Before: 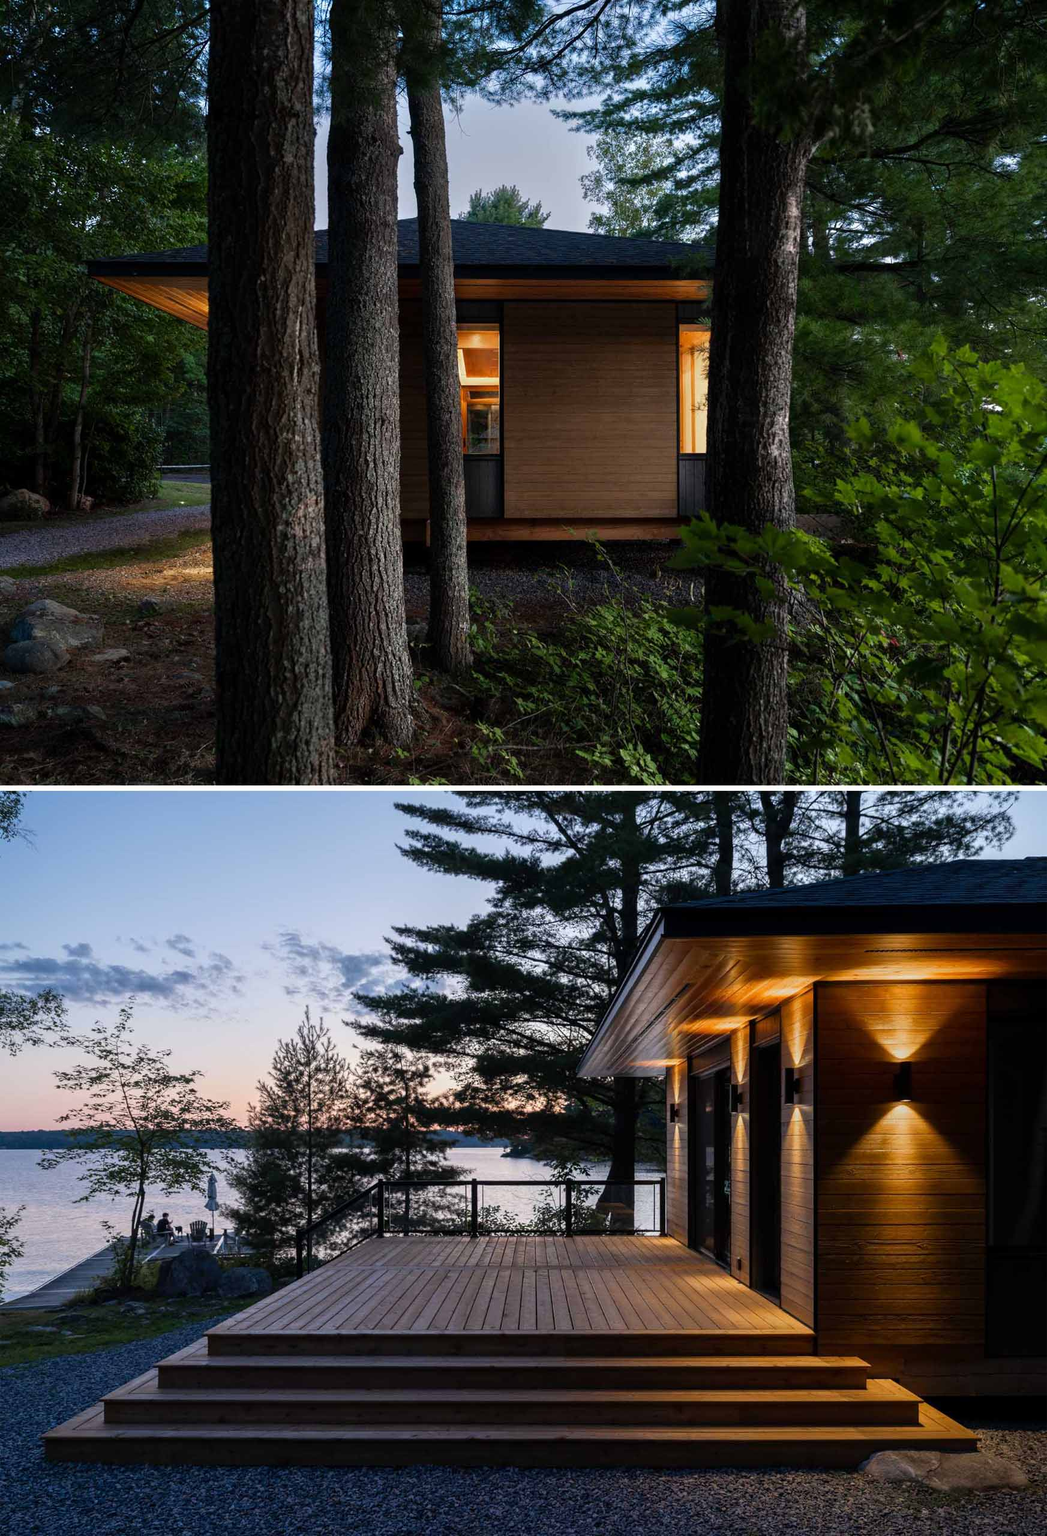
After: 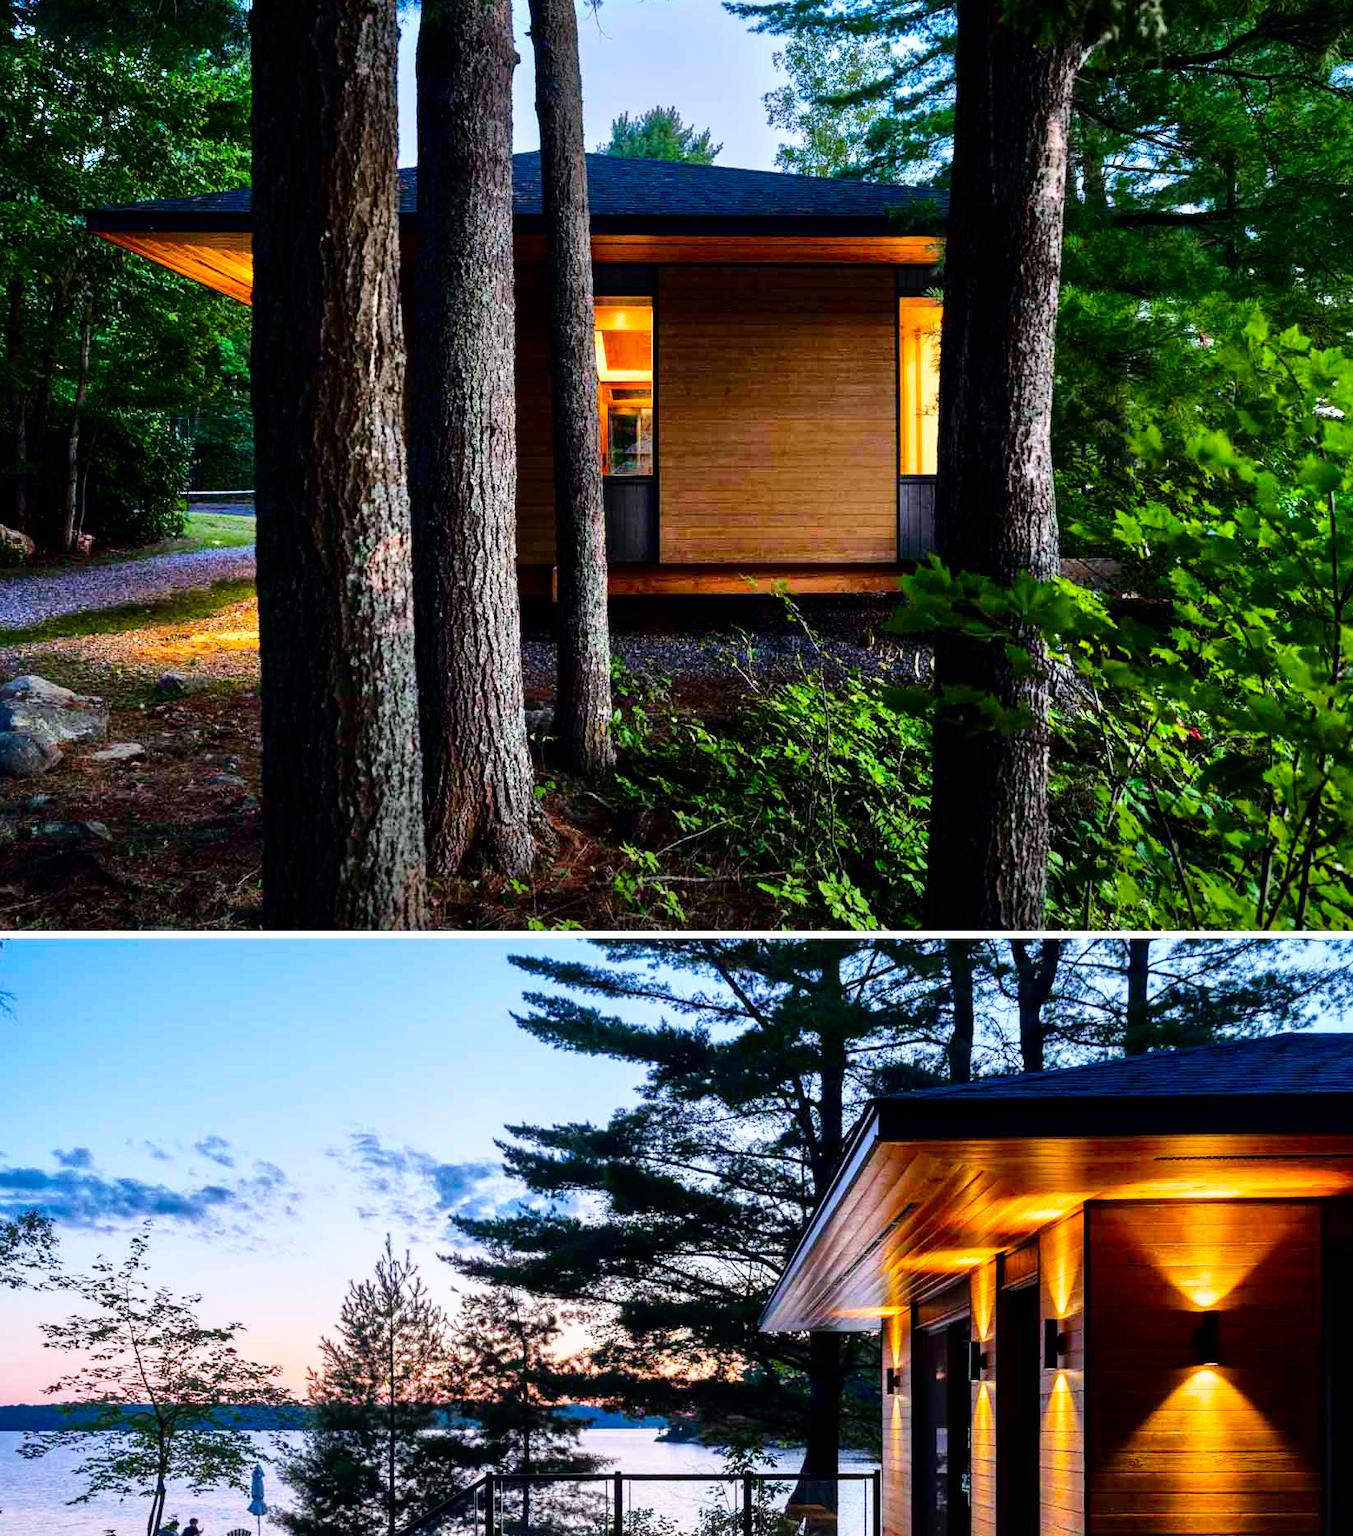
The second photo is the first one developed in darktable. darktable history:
shadows and highlights: shadows 36.95, highlights -26.7, soften with gaussian
base curve: curves: ch0 [(0, 0) (0.688, 0.865) (1, 1)], preserve colors none
contrast brightness saturation: contrast 0.199, brightness -0.108, saturation 0.1
crop: left 2.382%, top 7.057%, right 3.466%, bottom 20.146%
color calibration: gray › normalize channels true, x 0.355, y 0.368, temperature 4694.3 K, gamut compression 0.017
tone equalizer: -7 EV 0.147 EV, -6 EV 0.569 EV, -5 EV 1.16 EV, -4 EV 1.31 EV, -3 EV 1.18 EV, -2 EV 0.6 EV, -1 EV 0.156 EV
color balance rgb: linear chroma grading › global chroma 14.909%, perceptual saturation grading › global saturation 29.894%, global vibrance 9.254%
